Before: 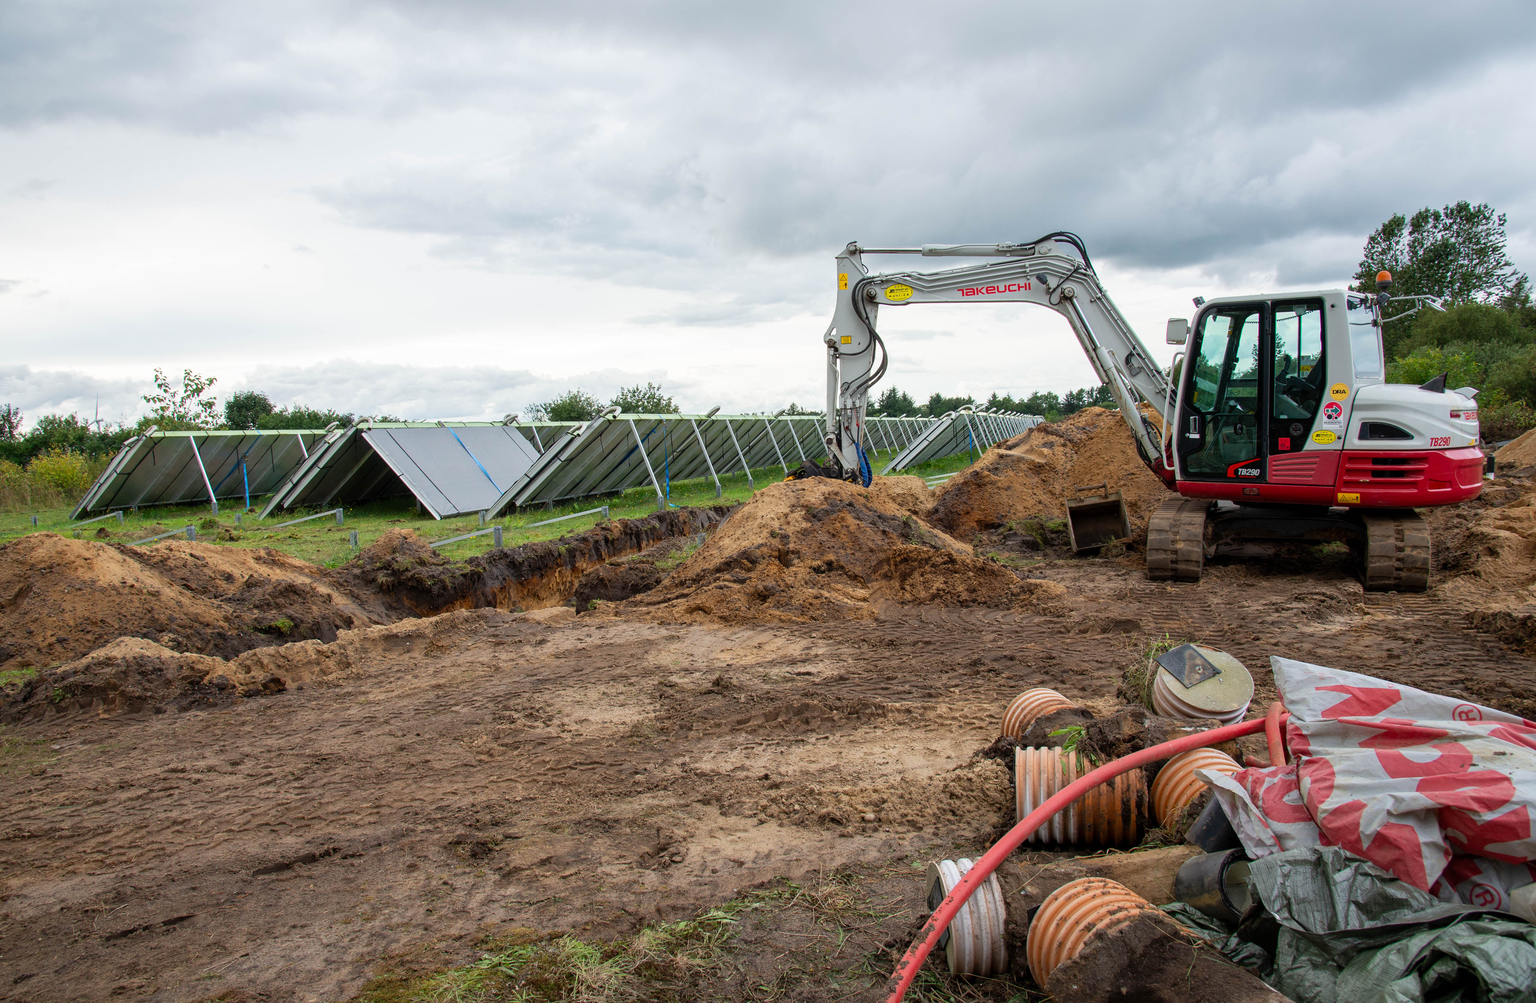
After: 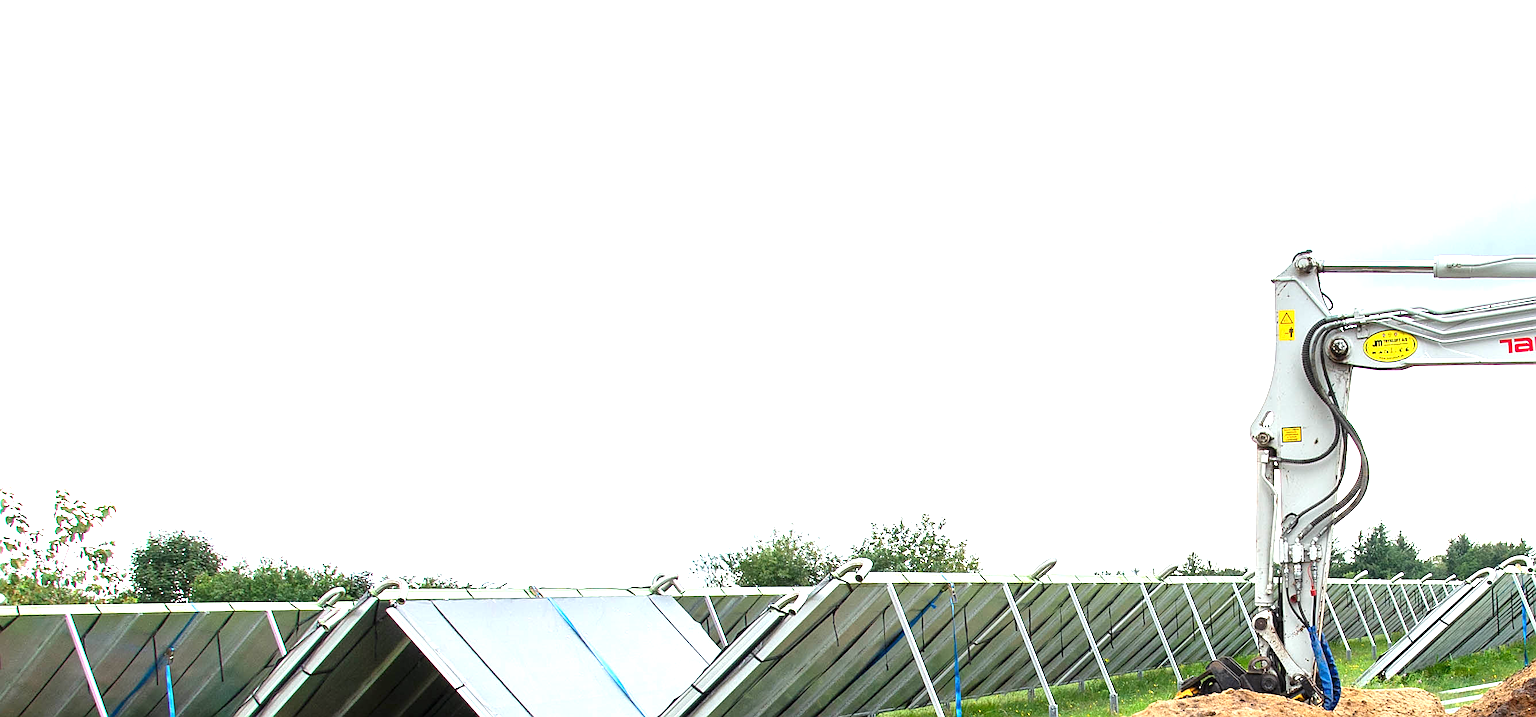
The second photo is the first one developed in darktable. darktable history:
exposure: black level correction 0, exposure 1.2 EV, compensate highlight preservation false
crop: left 10.092%, top 10.731%, right 36.369%, bottom 50.964%
sharpen: on, module defaults
